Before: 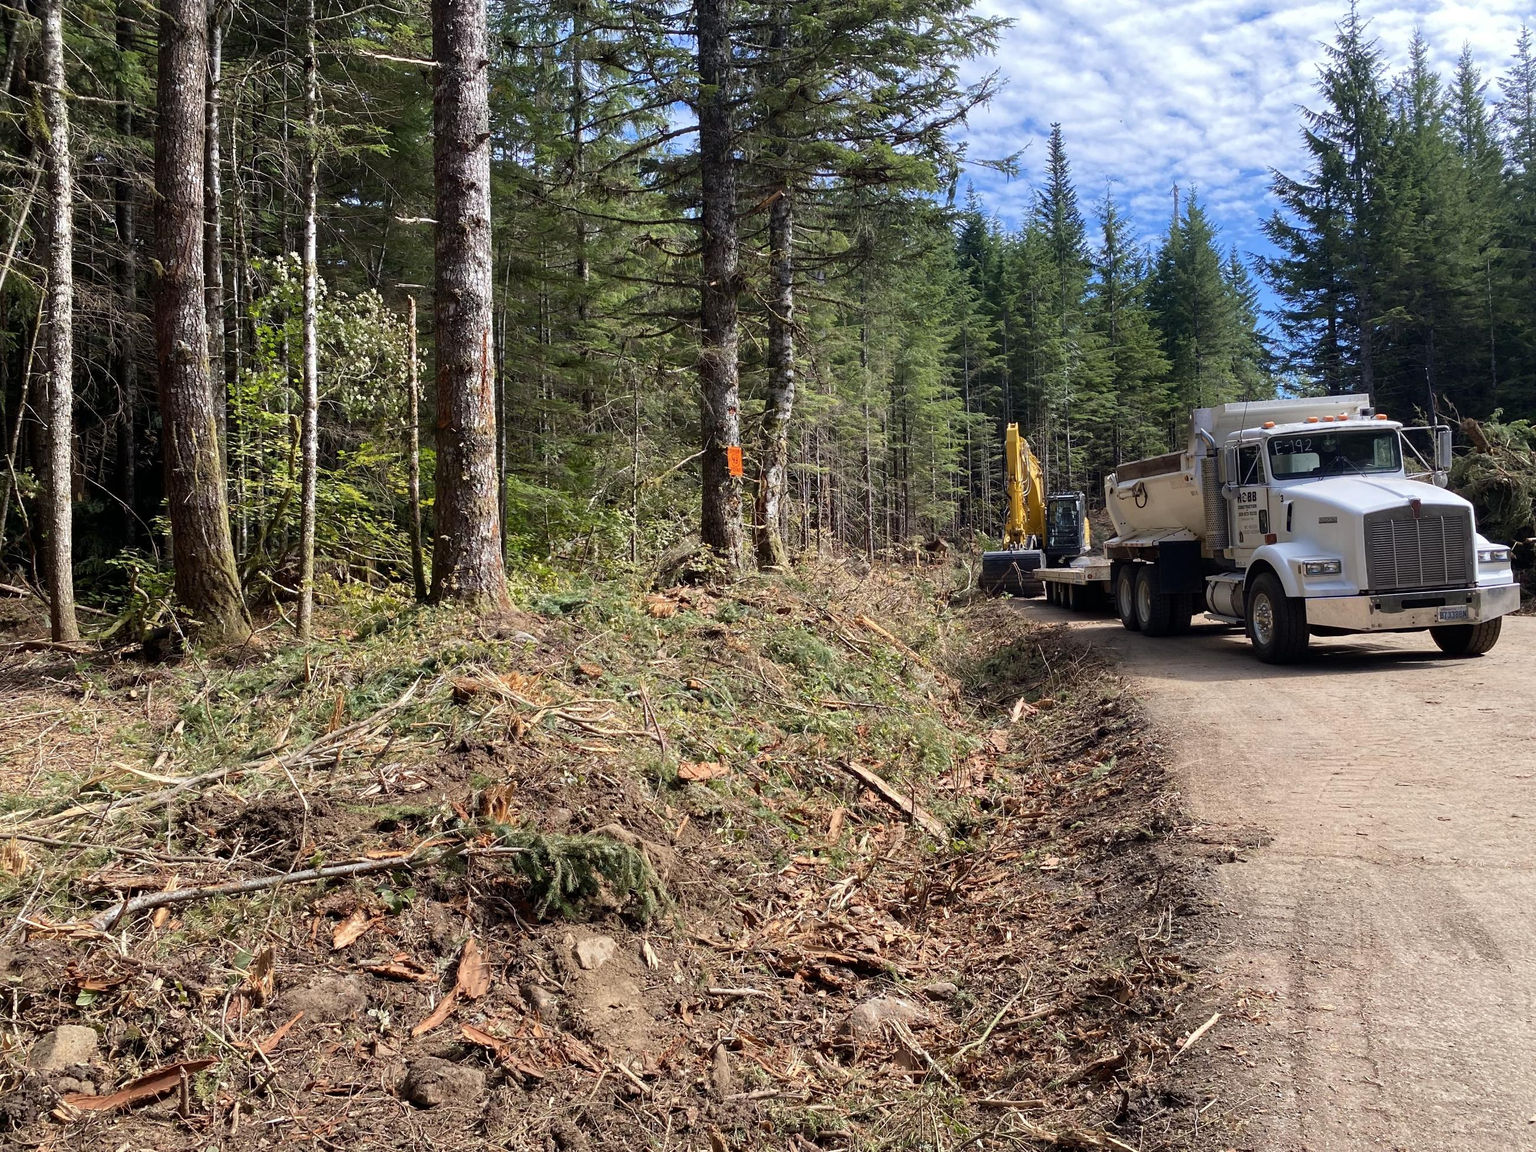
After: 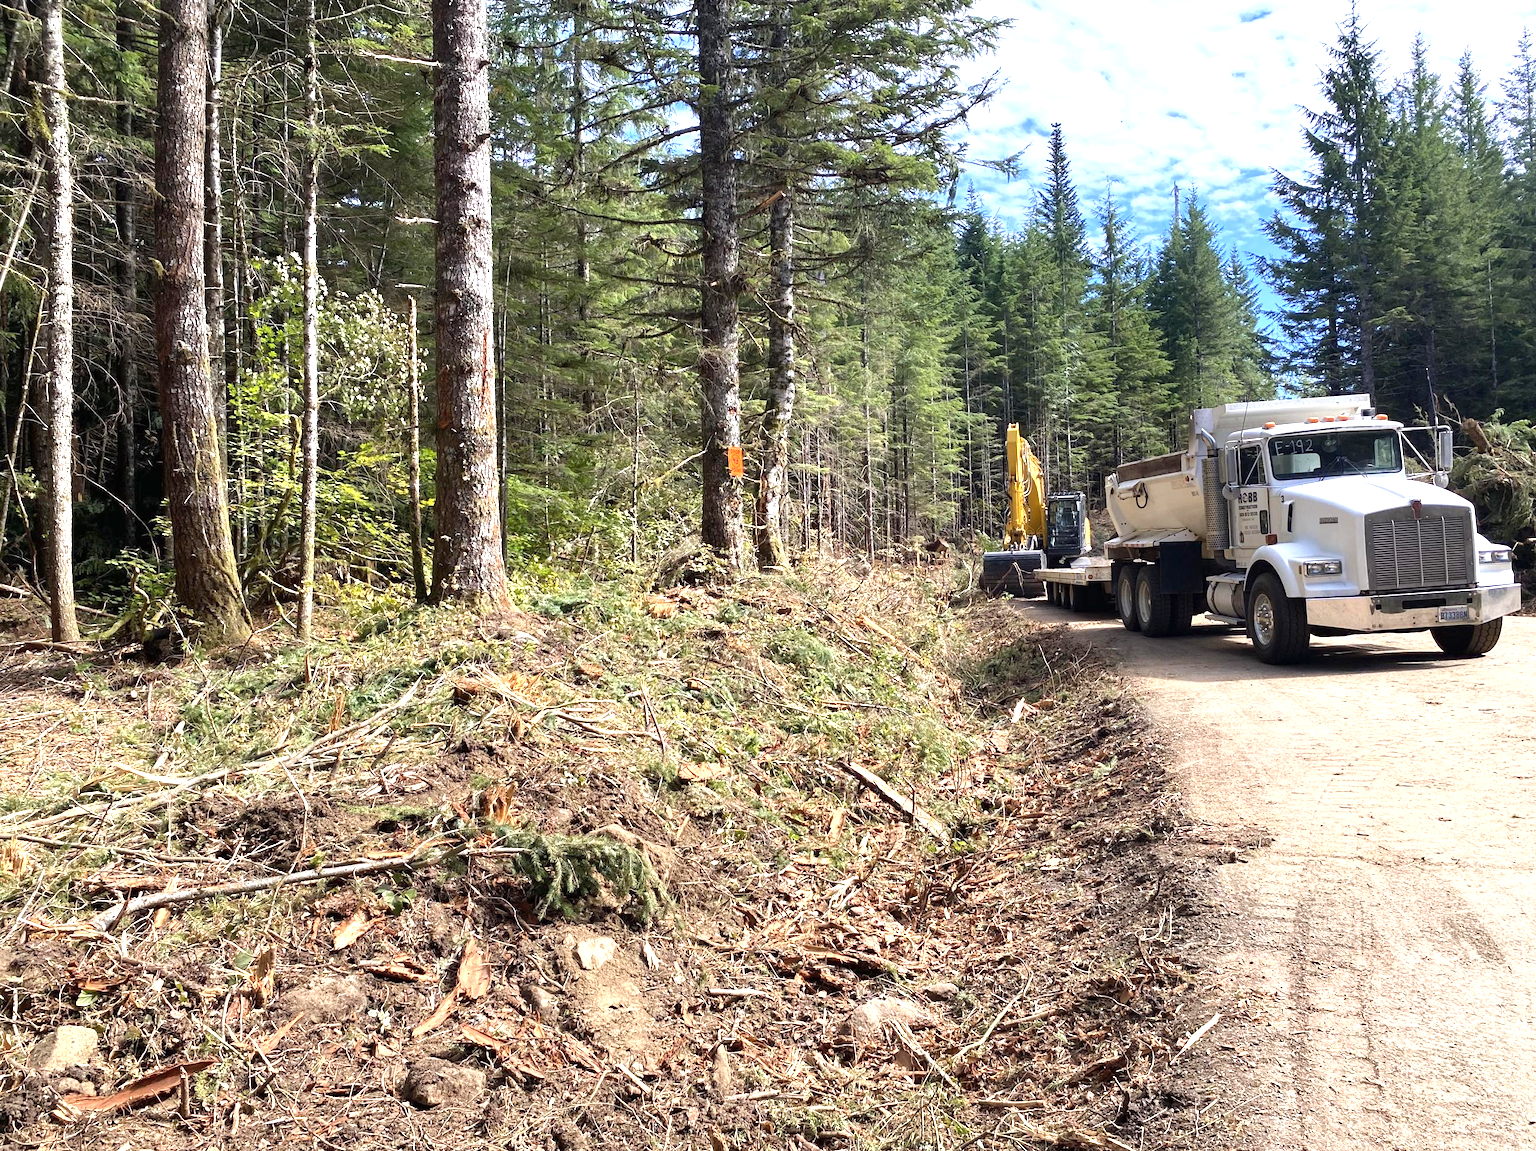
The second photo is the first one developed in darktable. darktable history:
exposure: black level correction 0, exposure 1 EV, compensate highlight preservation false
shadows and highlights: shadows 32.35, highlights -32.24, soften with gaussian
